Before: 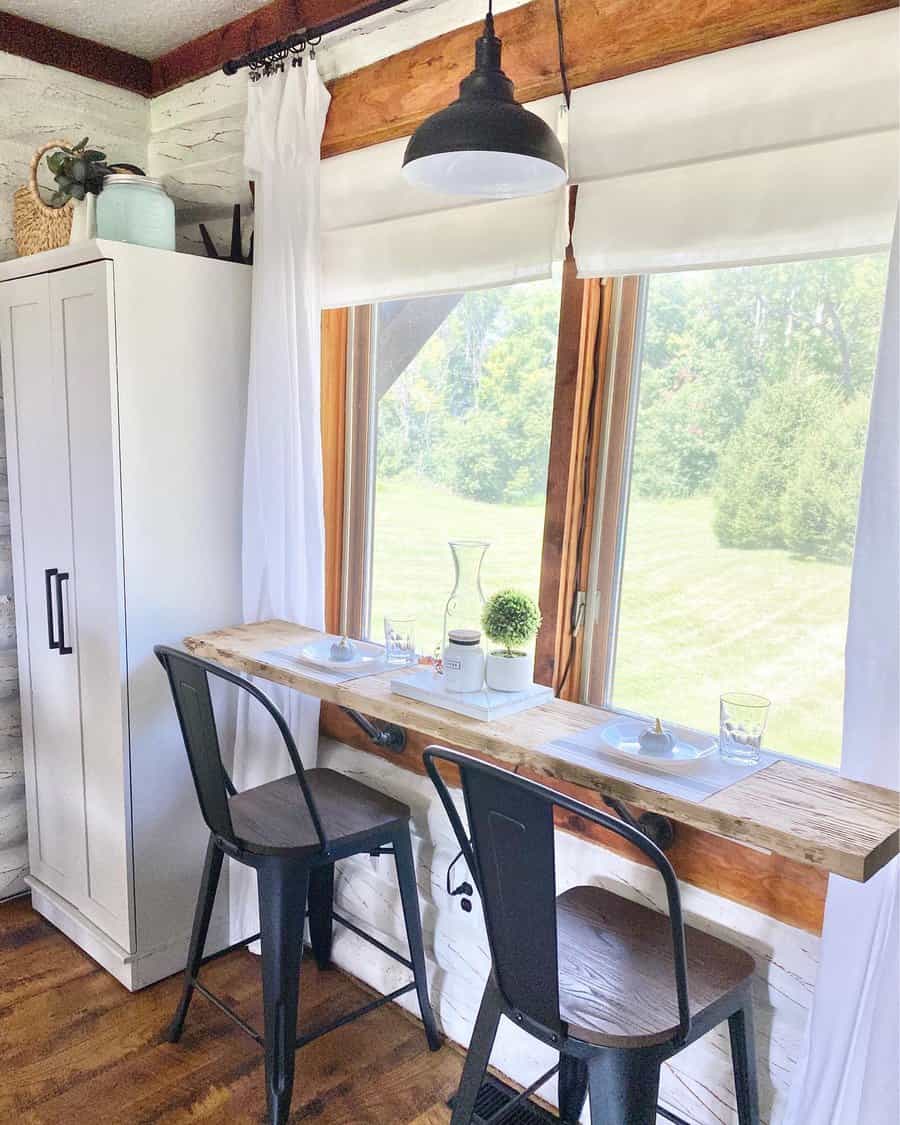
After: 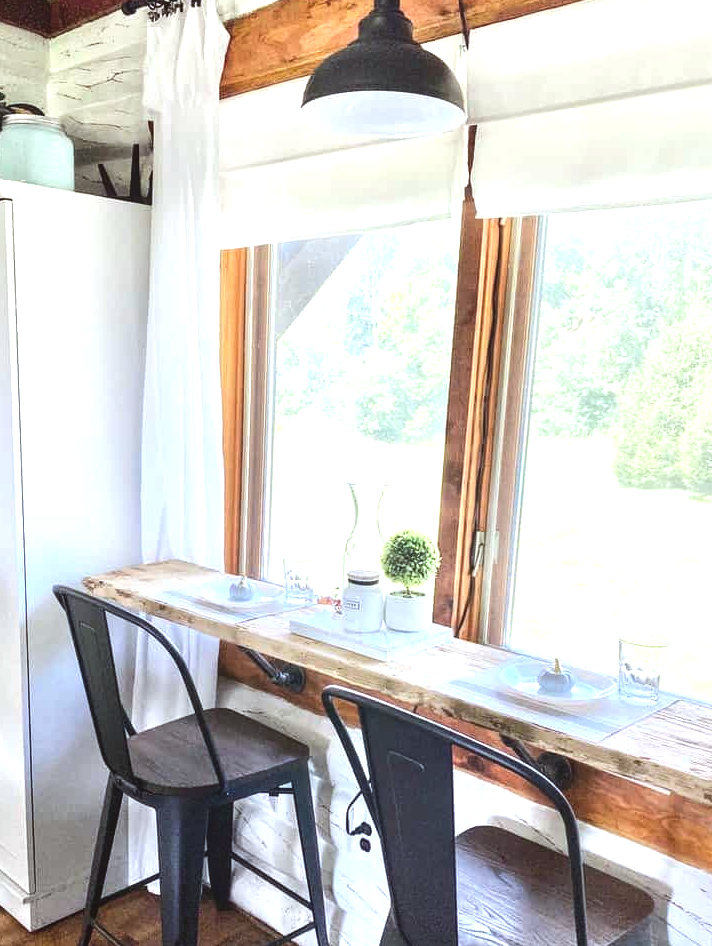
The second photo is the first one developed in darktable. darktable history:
crop: left 11.237%, top 5.405%, right 9.586%, bottom 10.417%
local contrast: detail 109%
tone equalizer: -8 EV -0.751 EV, -7 EV -0.738 EV, -6 EV -0.591 EV, -5 EV -0.386 EV, -3 EV 0.391 EV, -2 EV 0.6 EV, -1 EV 0.677 EV, +0 EV 0.776 EV, edges refinement/feathering 500, mask exposure compensation -1.57 EV, preserve details no
exposure: compensate exposure bias true, compensate highlight preservation false
color correction: highlights a* -2.8, highlights b* -2.75, shadows a* 2.42, shadows b* 2.87
